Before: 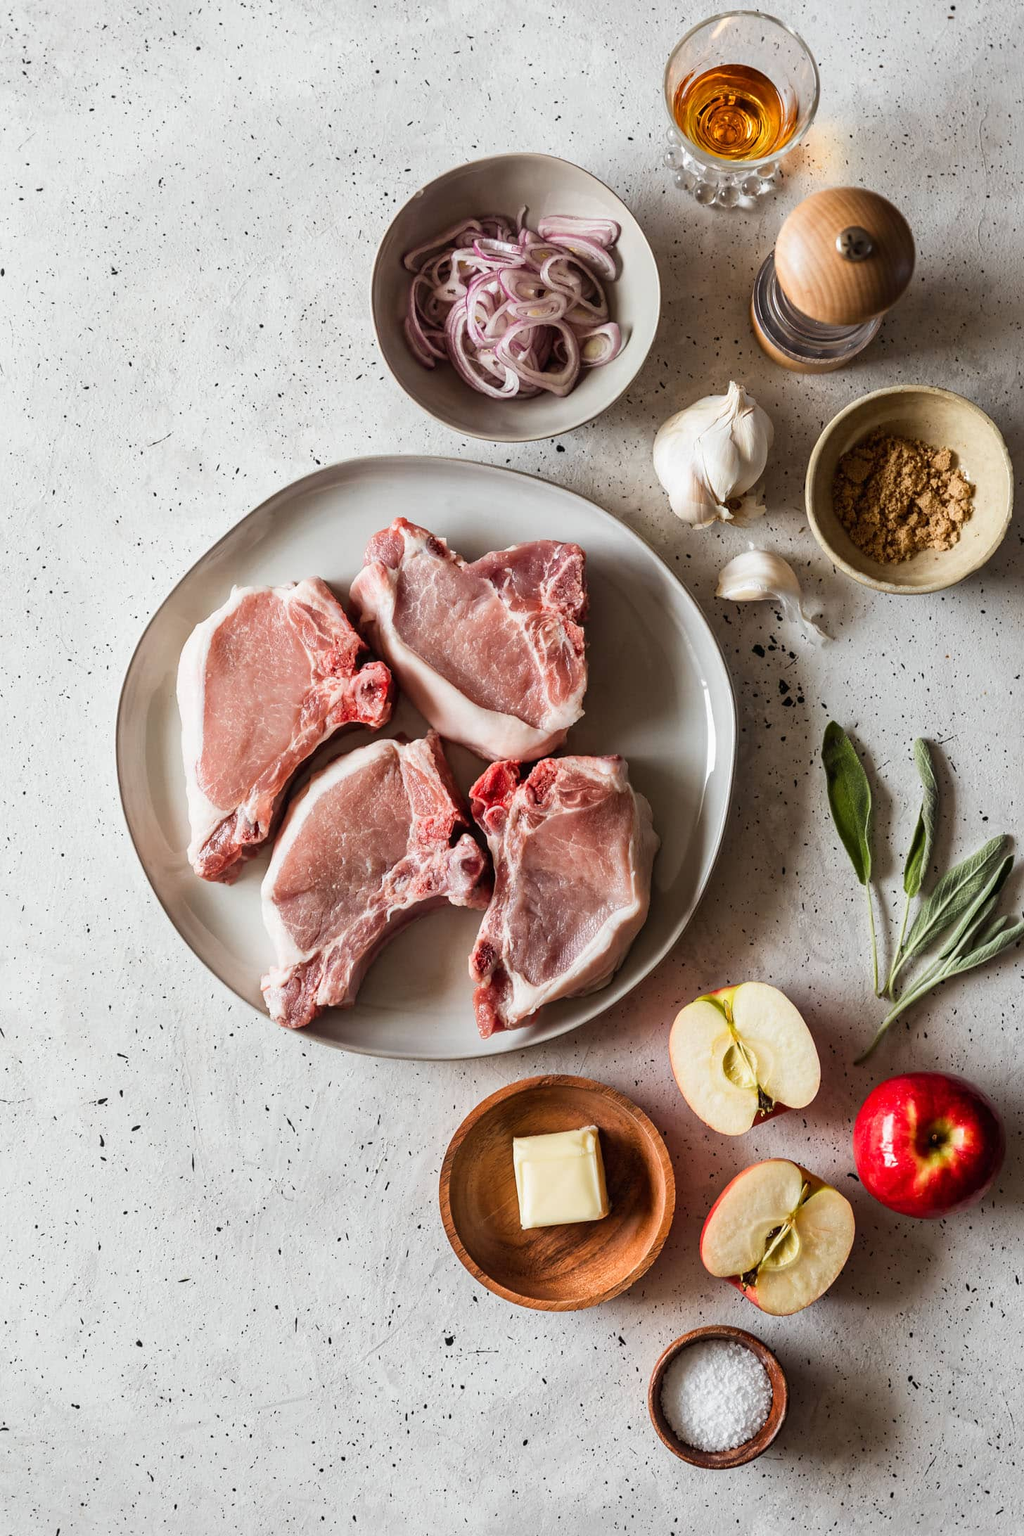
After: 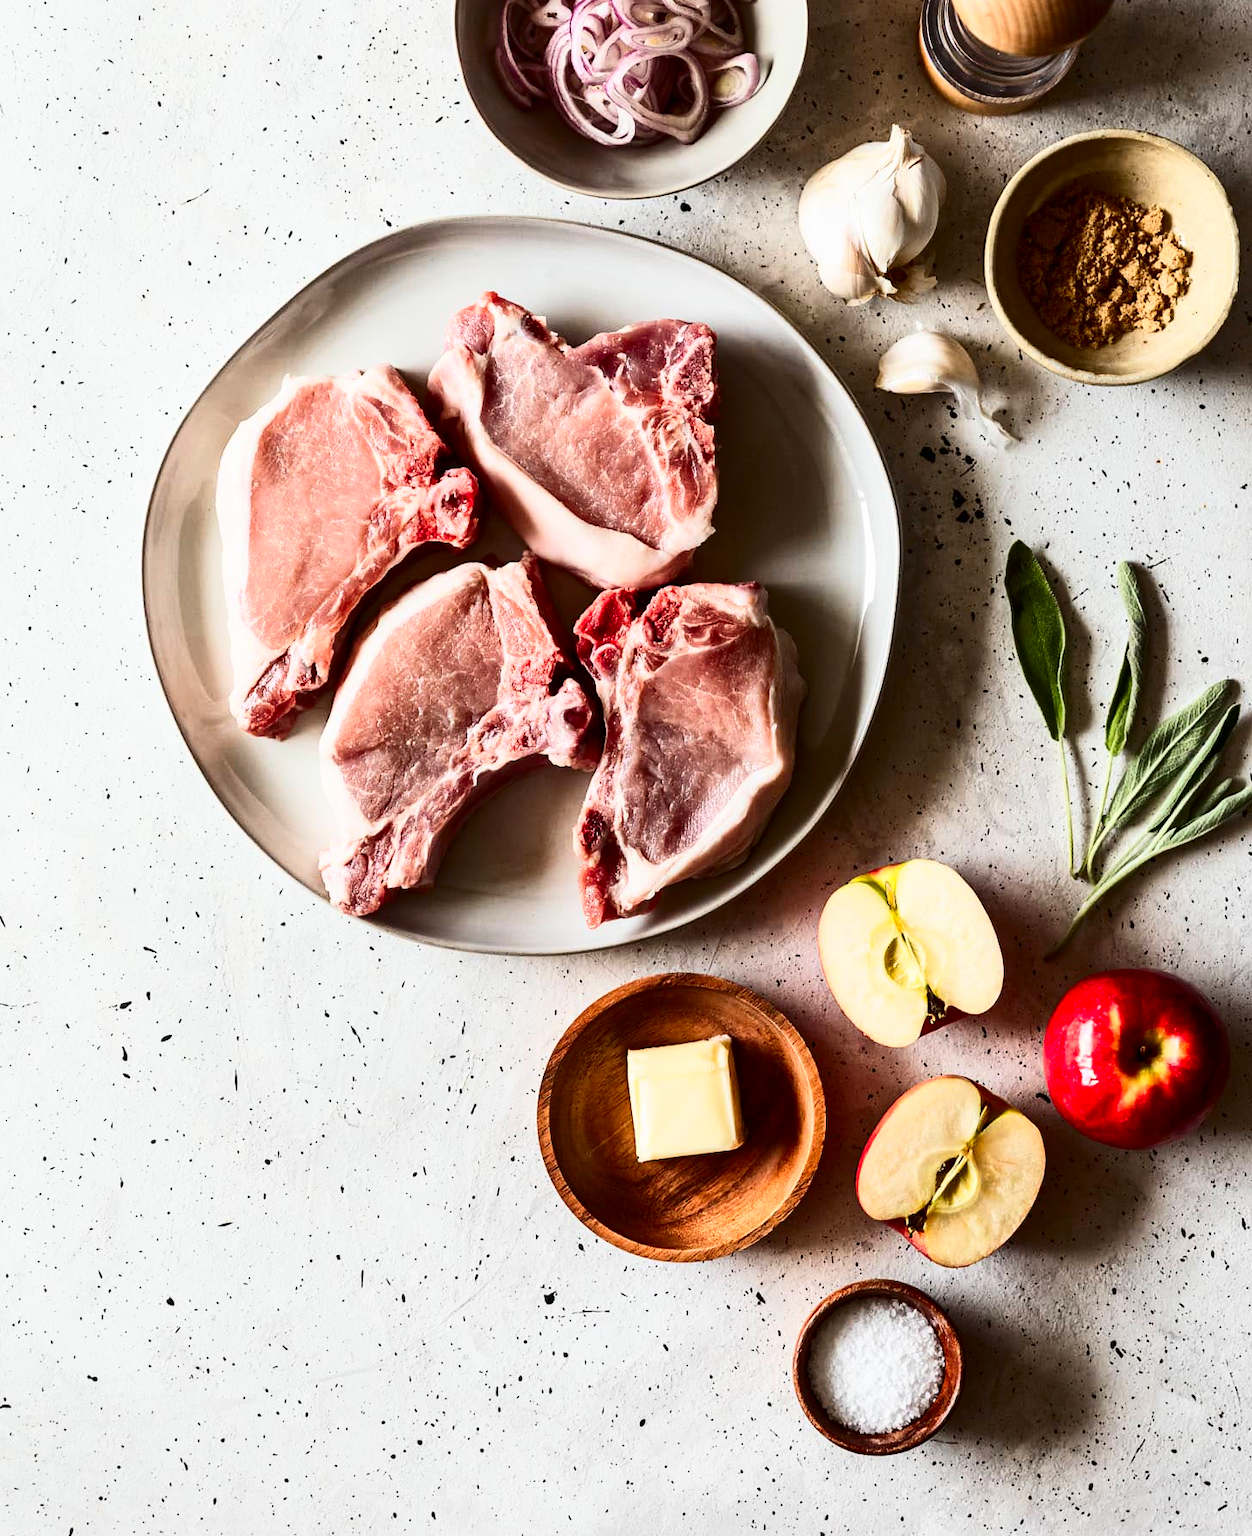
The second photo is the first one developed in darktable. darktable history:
contrast brightness saturation: contrast 0.397, brightness 0.042, saturation 0.257
crop and rotate: top 18.209%
